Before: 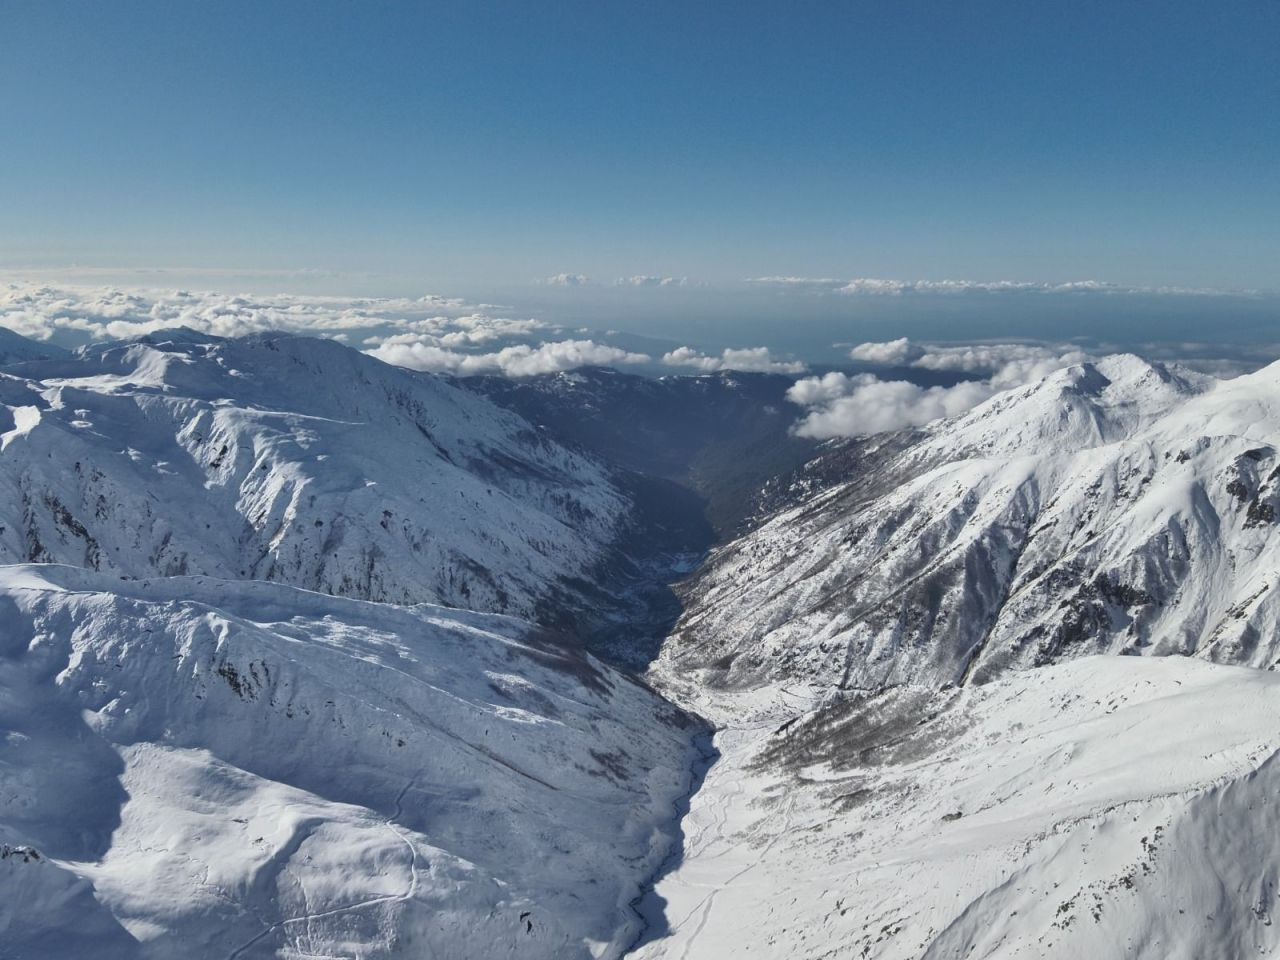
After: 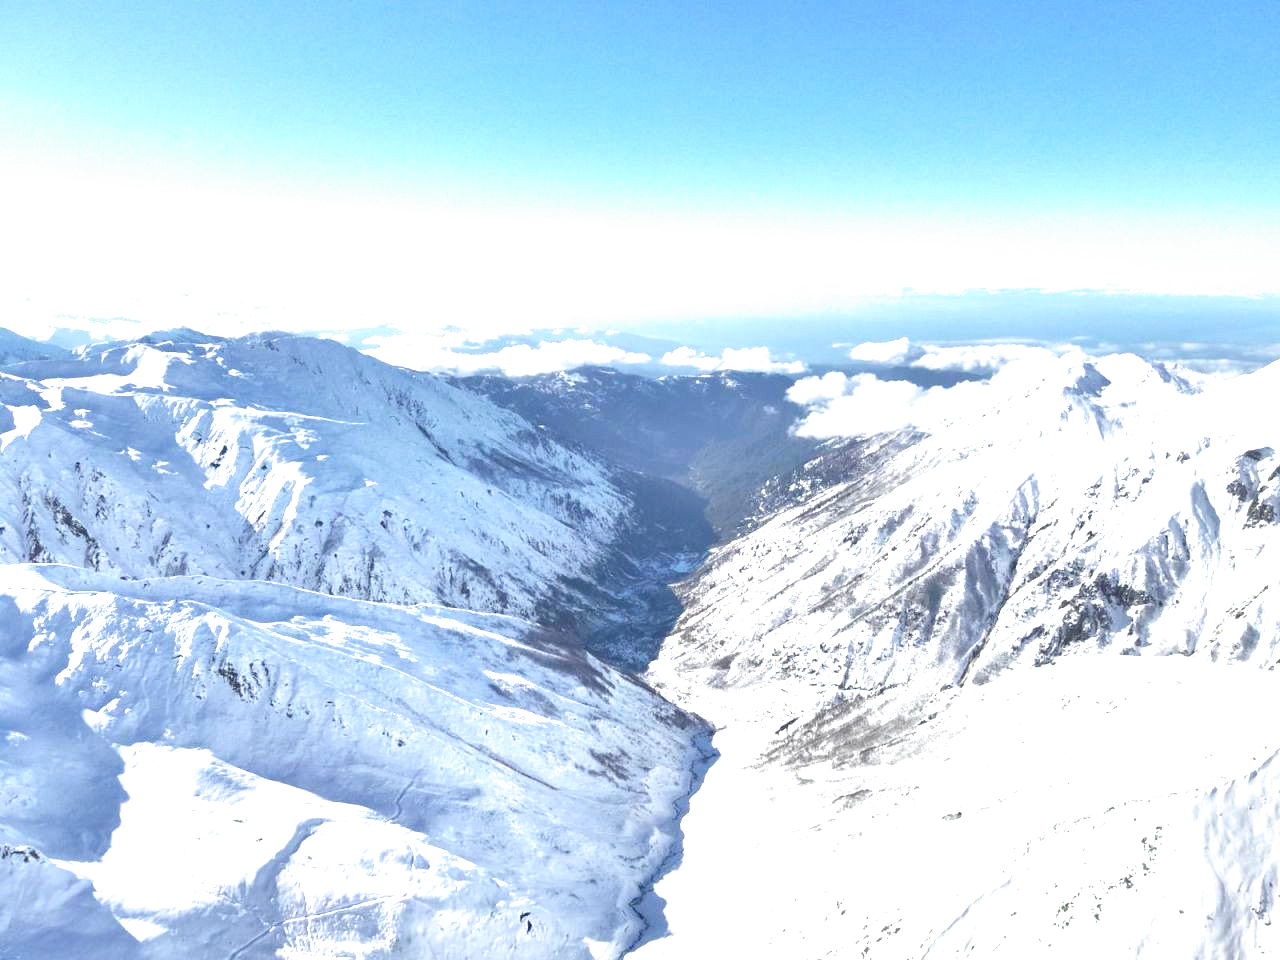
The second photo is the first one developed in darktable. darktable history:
exposure: exposure 2.031 EV, compensate highlight preservation false
filmic rgb: middle gray luminance 18.39%, black relative exposure -11.6 EV, white relative exposure 2.53 EV, target black luminance 0%, hardness 8.44, latitude 98.79%, contrast 1.084, shadows ↔ highlights balance 0.701%, preserve chrominance no, color science v5 (2021), contrast in shadows safe, contrast in highlights safe
